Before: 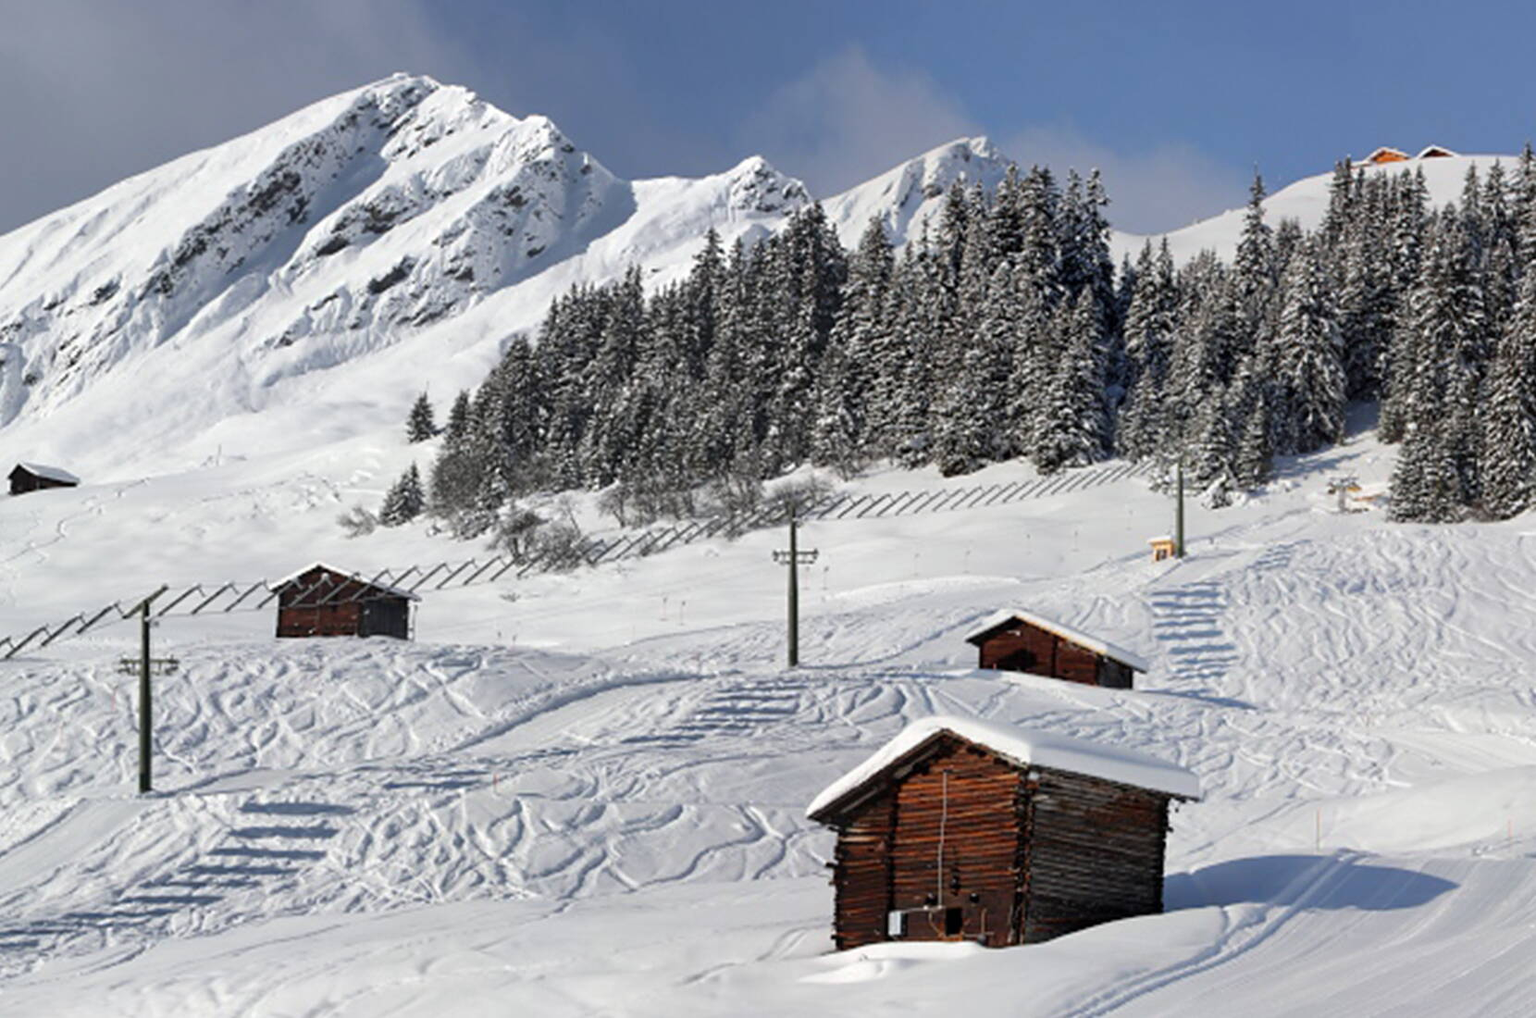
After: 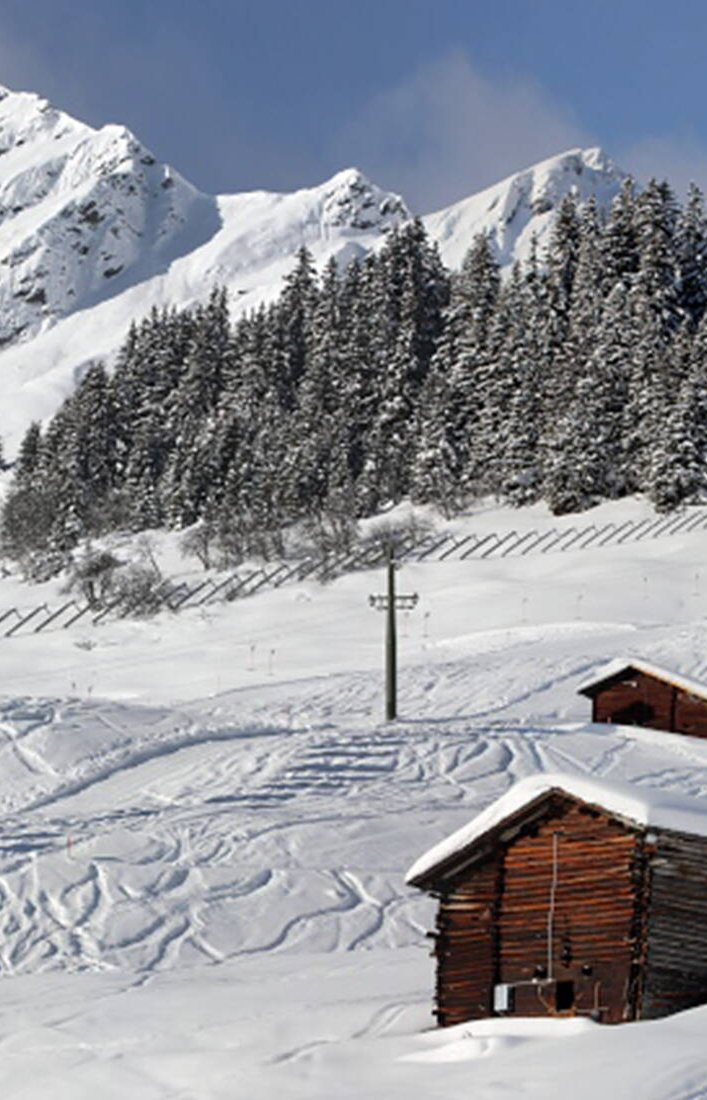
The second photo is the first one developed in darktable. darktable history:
crop: left 28.116%, right 29.248%
